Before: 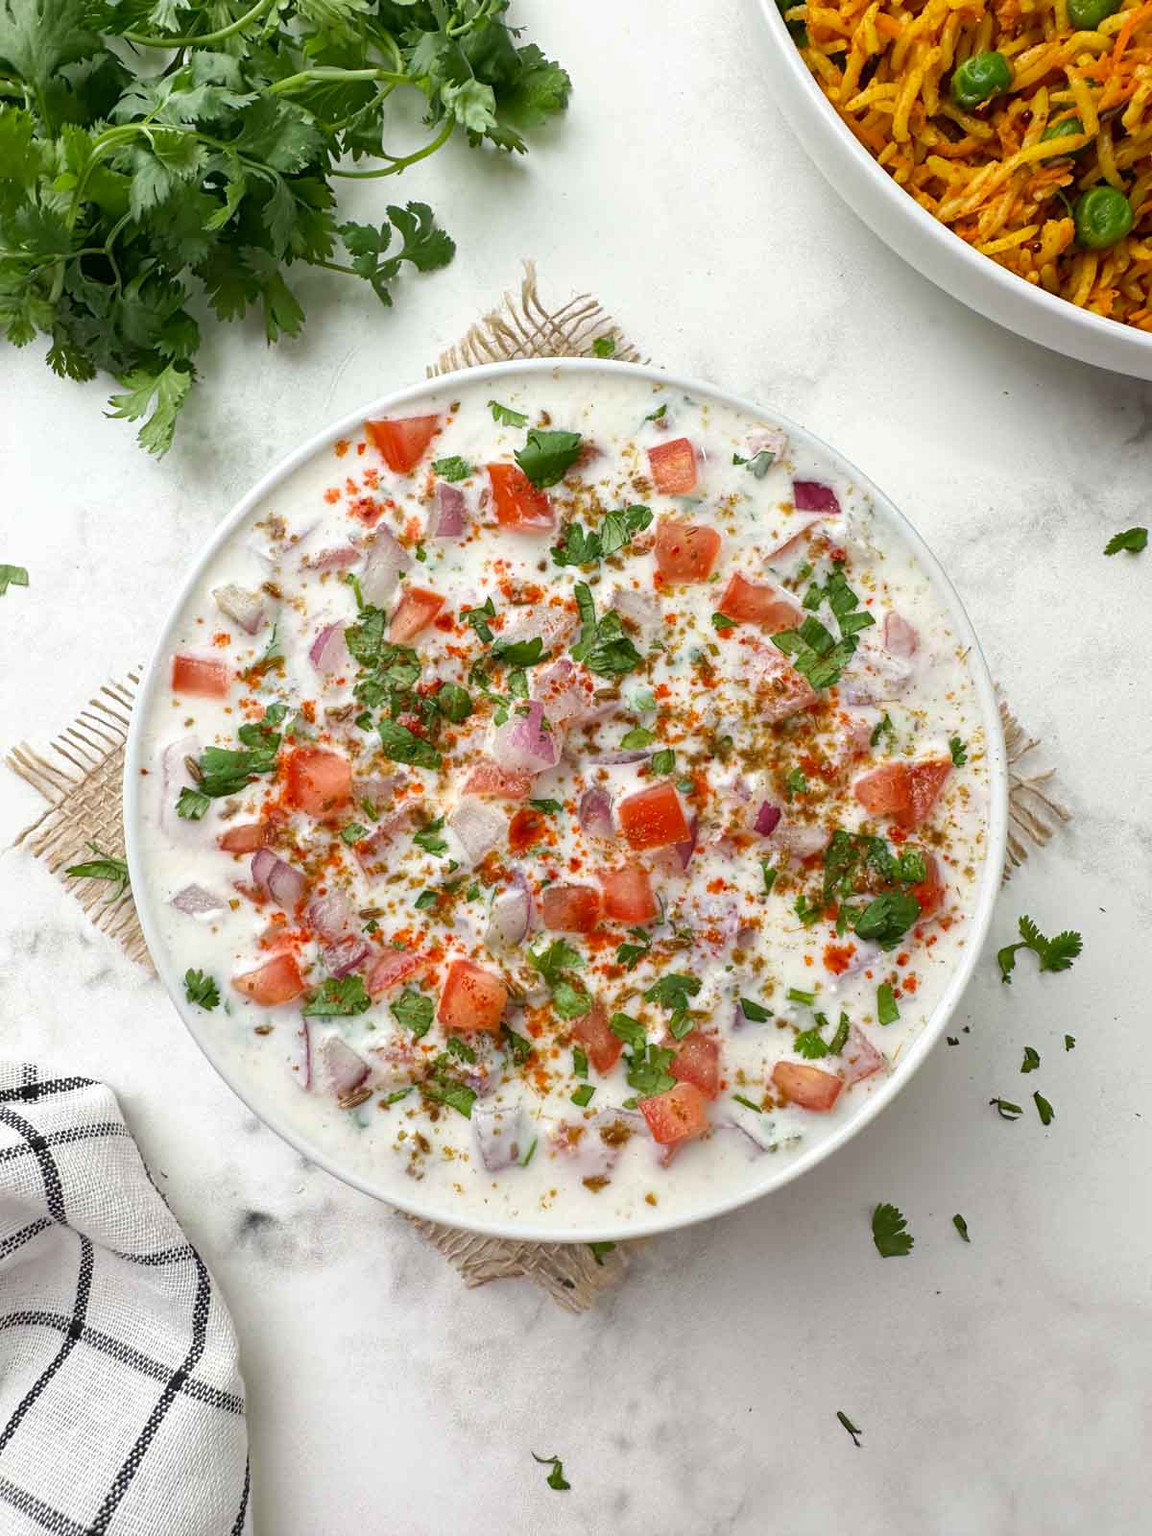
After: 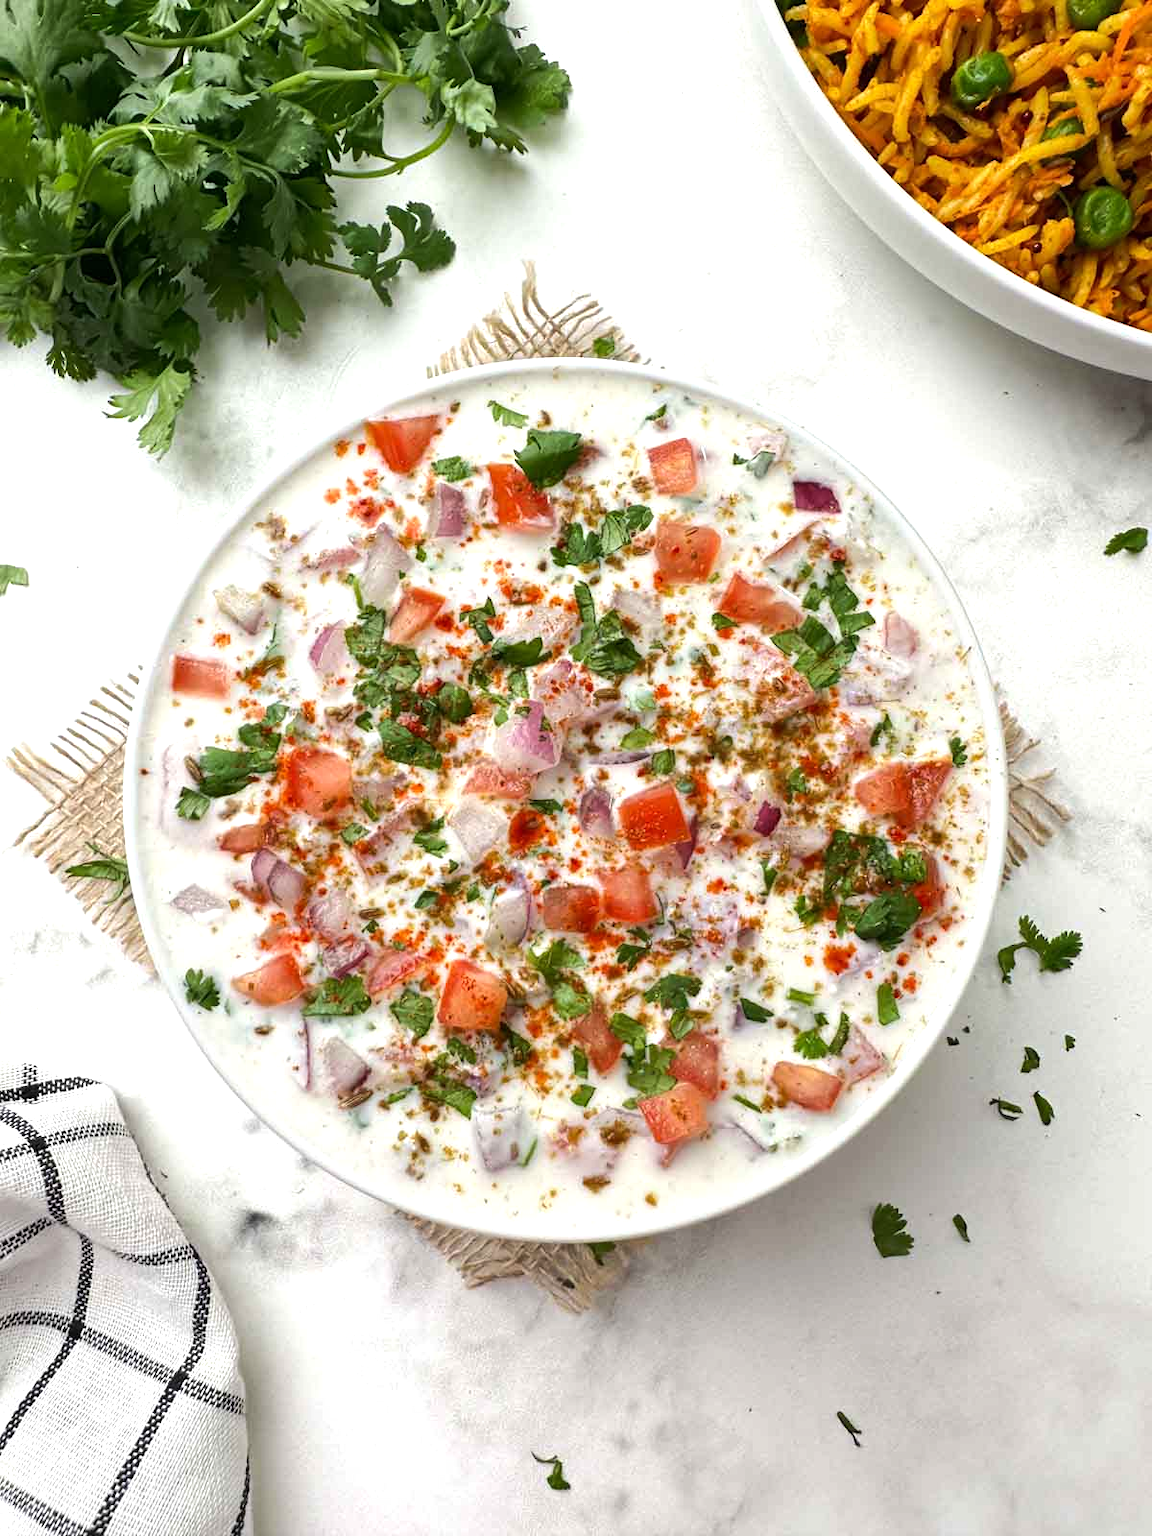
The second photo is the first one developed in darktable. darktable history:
tone equalizer: -8 EV -0.406 EV, -7 EV -0.368 EV, -6 EV -0.309 EV, -5 EV -0.221 EV, -3 EV 0.229 EV, -2 EV 0.308 EV, -1 EV 0.406 EV, +0 EV 0.386 EV, edges refinement/feathering 500, mask exposure compensation -1.57 EV, preserve details no
